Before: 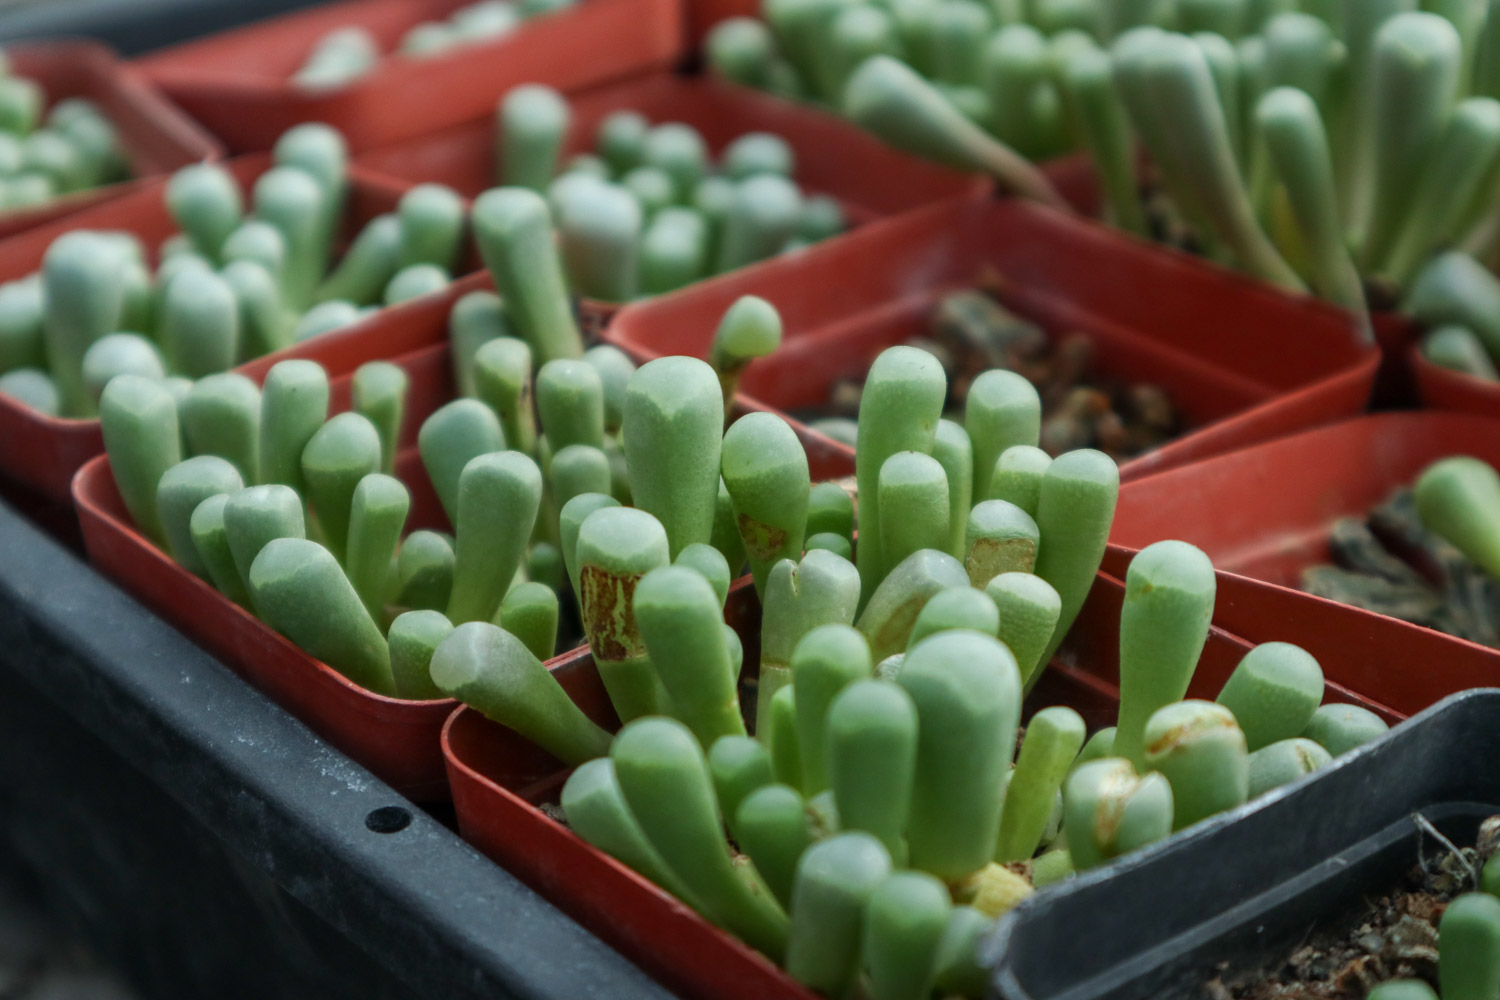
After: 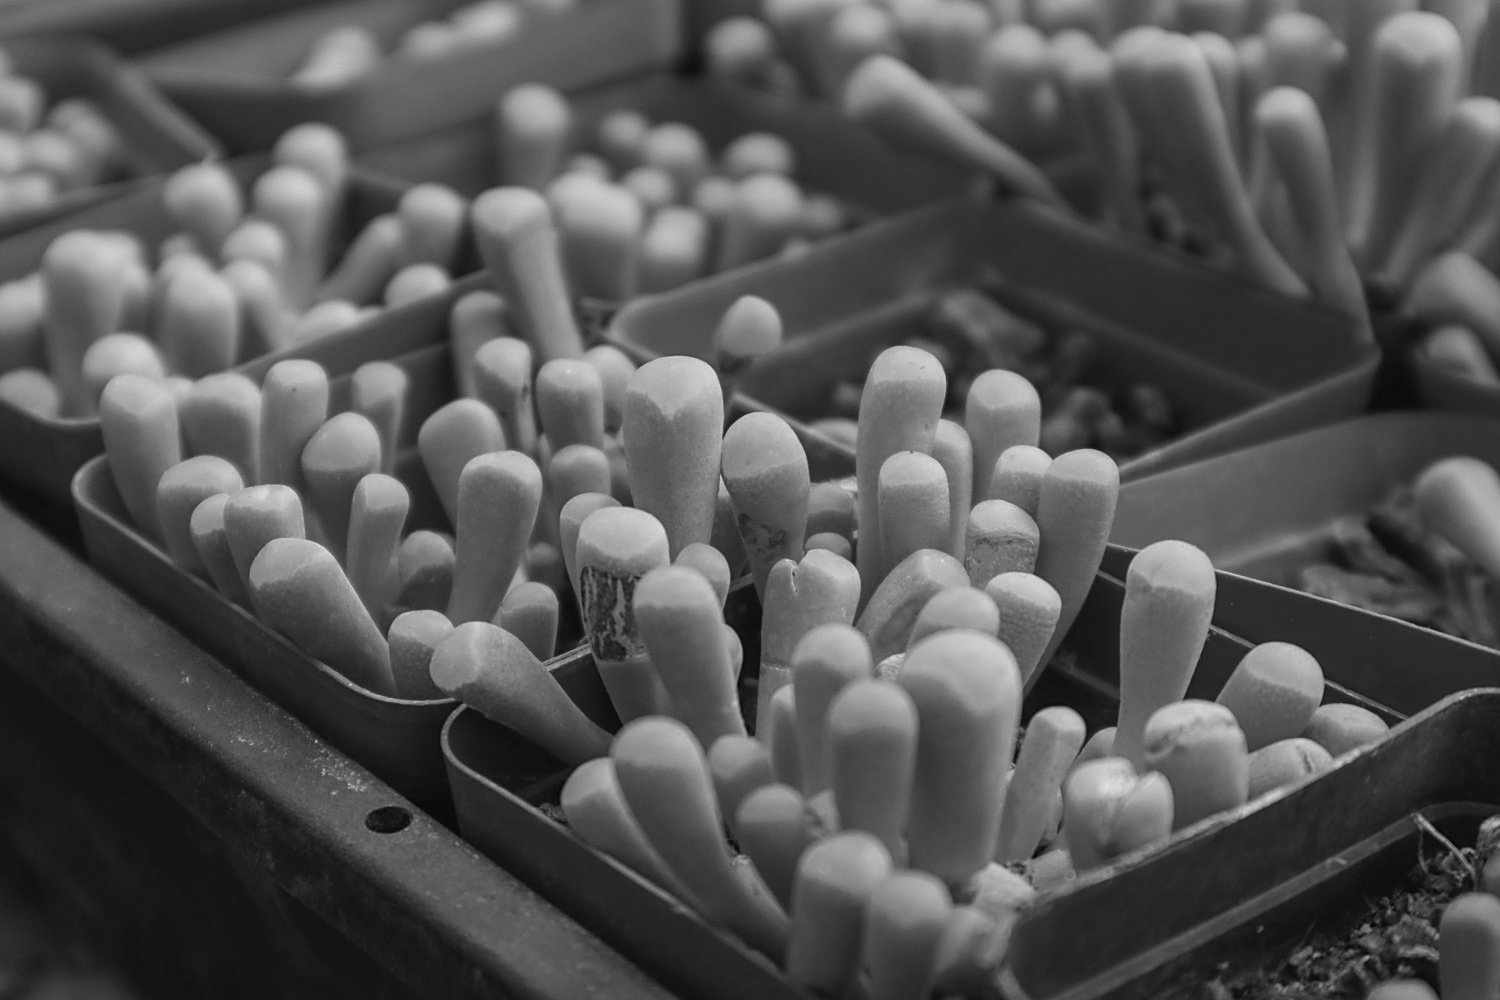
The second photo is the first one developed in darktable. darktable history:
exposure: exposure -0.048 EV, compensate highlight preservation false
monochrome: a -92.57, b 58.91
color balance: lift [1.003, 0.993, 1.001, 1.007], gamma [1.018, 1.072, 0.959, 0.928], gain [0.974, 0.873, 1.031, 1.127]
sharpen: on, module defaults
